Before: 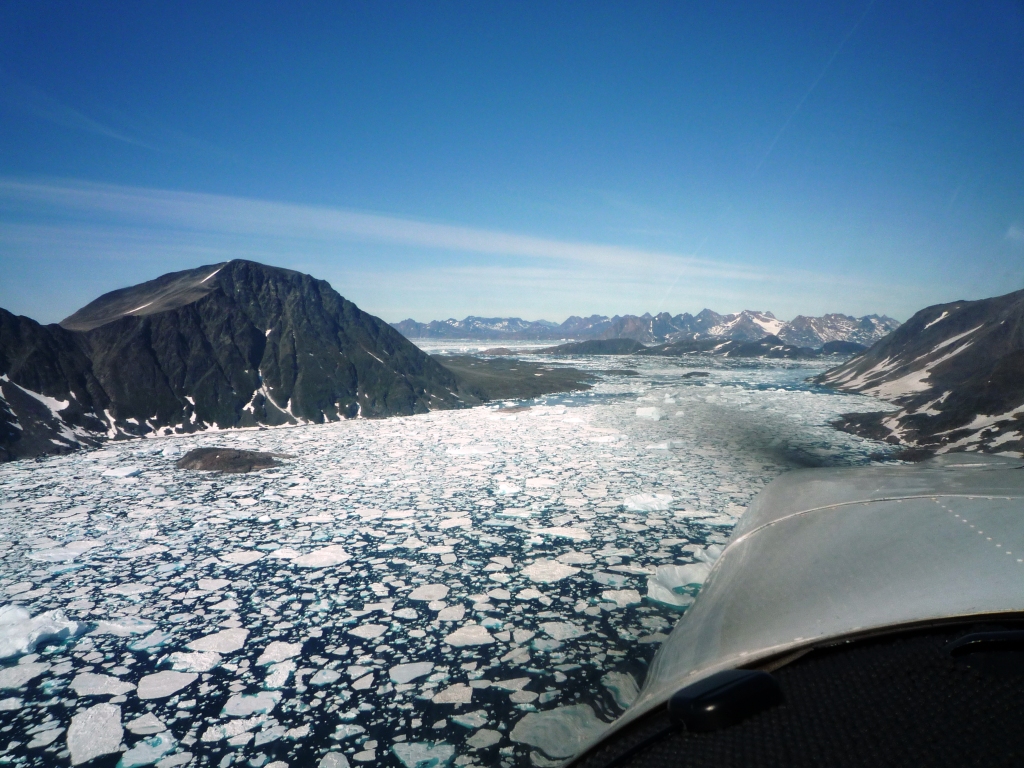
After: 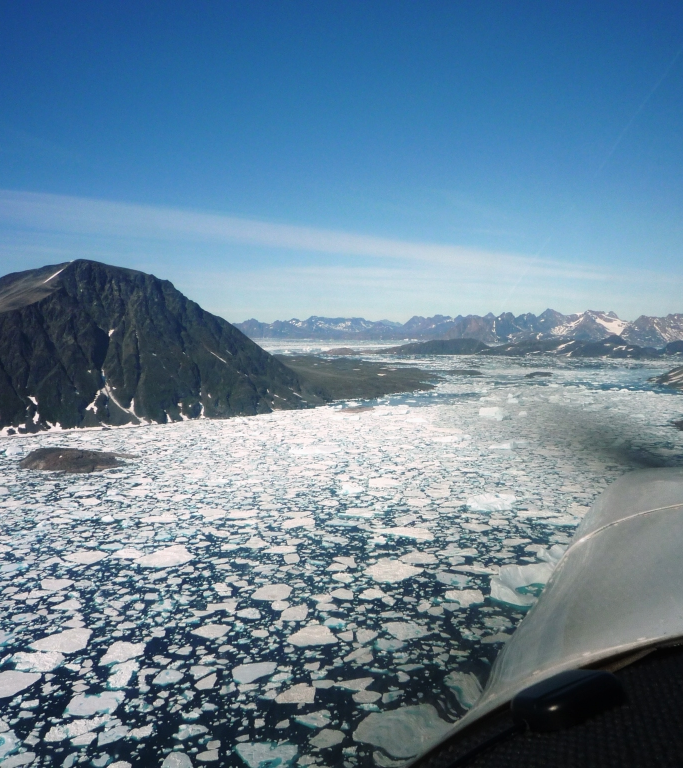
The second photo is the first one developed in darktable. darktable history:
crop and rotate: left 15.385%, right 17.892%
contrast equalizer: octaves 7, y [[0.5, 0.488, 0.462, 0.461, 0.491, 0.5], [0.5 ×6], [0.5 ×6], [0 ×6], [0 ×6]]
